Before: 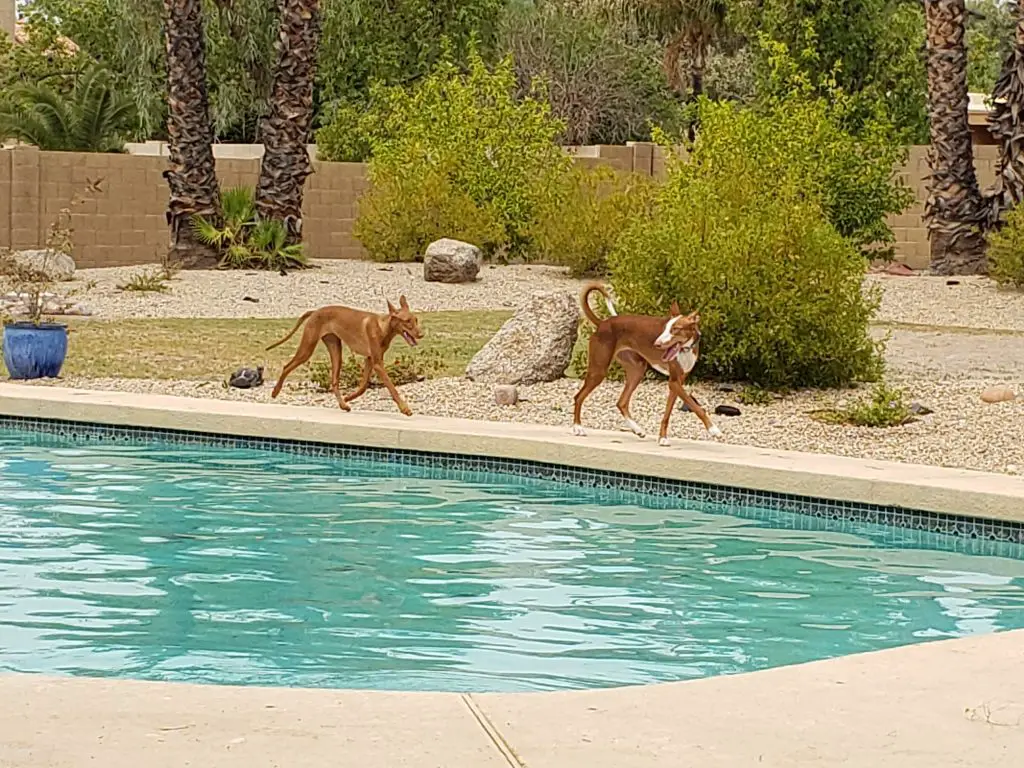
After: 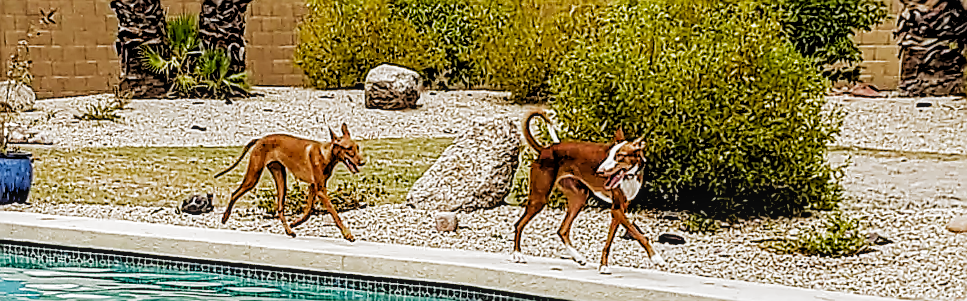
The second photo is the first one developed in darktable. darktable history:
exposure: exposure -0.151 EV, compensate highlight preservation false
rgb levels: levels [[0.029, 0.461, 0.922], [0, 0.5, 1], [0, 0.5, 1]]
sharpen: radius 1.4, amount 1.25, threshold 0.7
rotate and perspective: rotation 0.062°, lens shift (vertical) 0.115, lens shift (horizontal) -0.133, crop left 0.047, crop right 0.94, crop top 0.061, crop bottom 0.94
local contrast: on, module defaults
filmic rgb: black relative exposure -6.43 EV, white relative exposure 2.43 EV, threshold 3 EV, hardness 5.27, latitude 0.1%, contrast 1.425, highlights saturation mix 2%, preserve chrominance no, color science v5 (2021), contrast in shadows safe, contrast in highlights safe, enable highlight reconstruction true
crop and rotate: top 23.84%, bottom 34.294%
